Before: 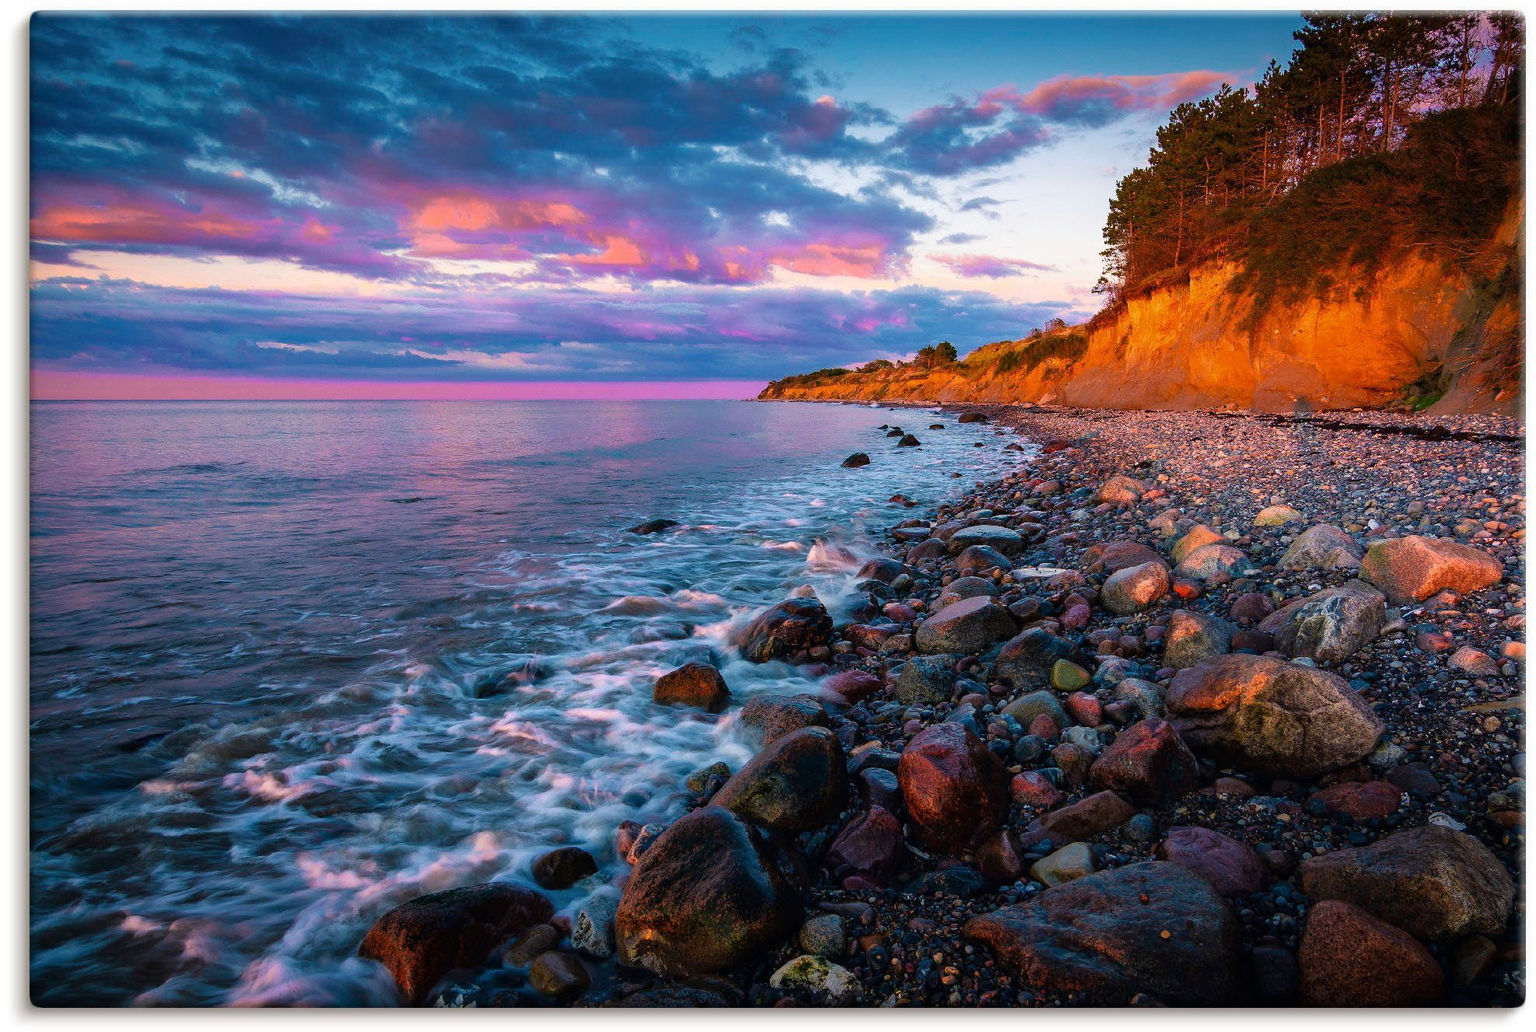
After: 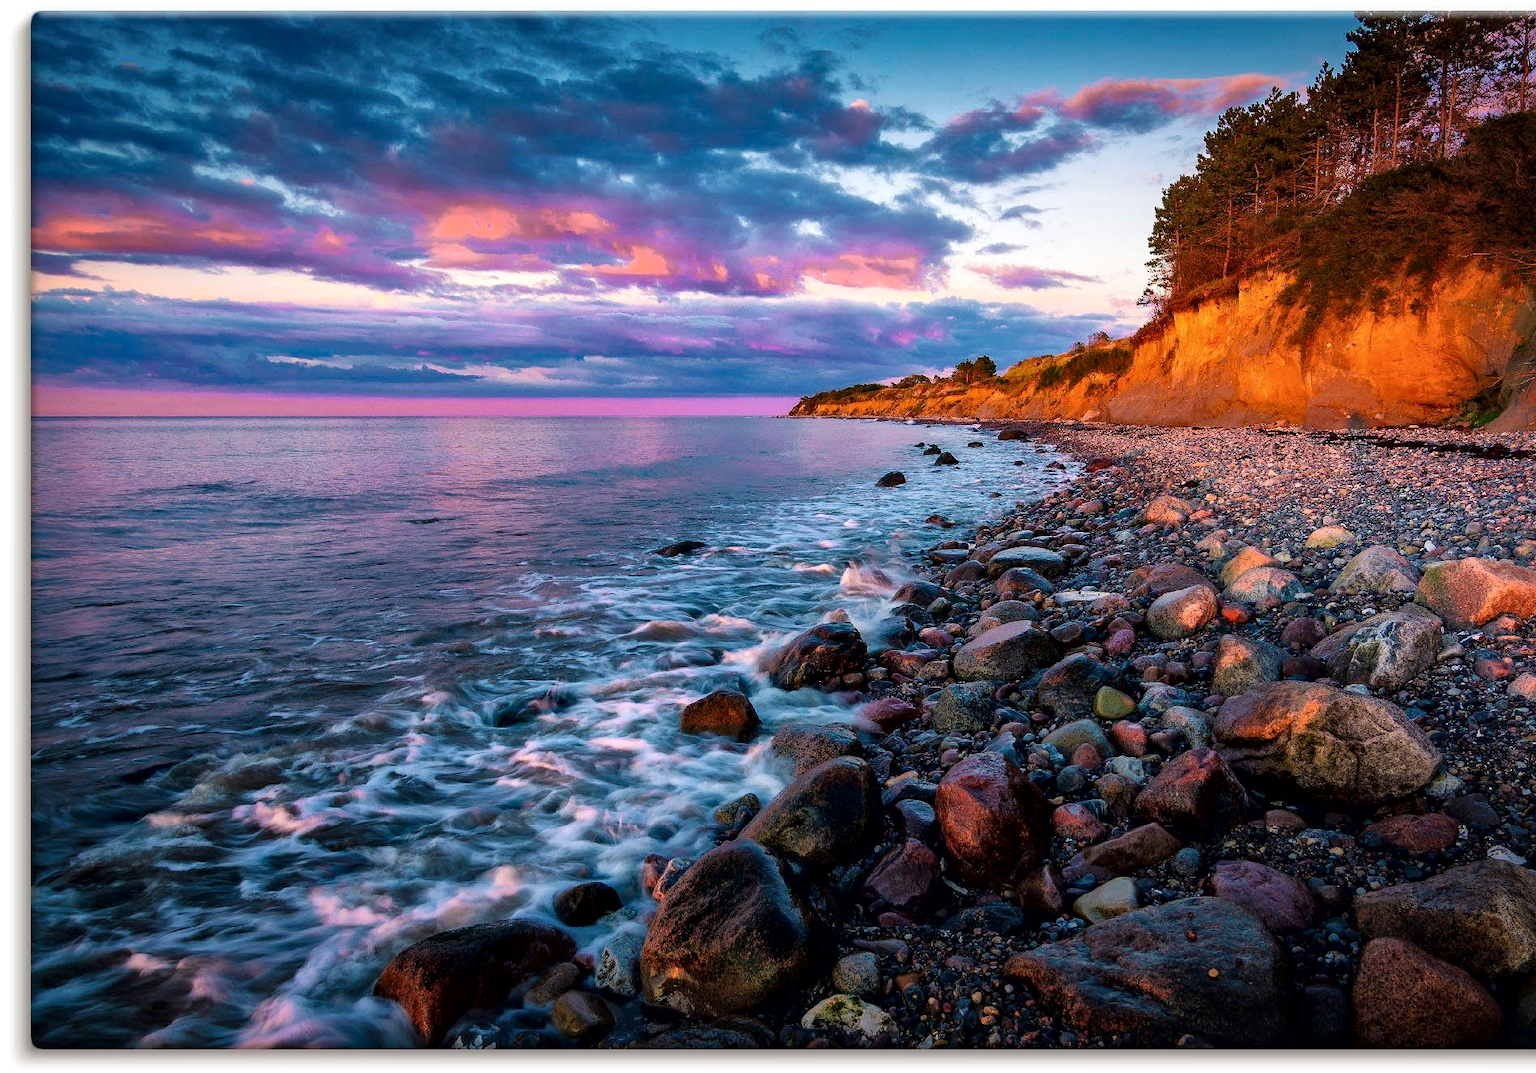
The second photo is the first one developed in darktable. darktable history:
crop: right 3.933%, bottom 0.046%
local contrast: mode bilateral grid, contrast 20, coarseness 50, detail 148%, midtone range 0.2
